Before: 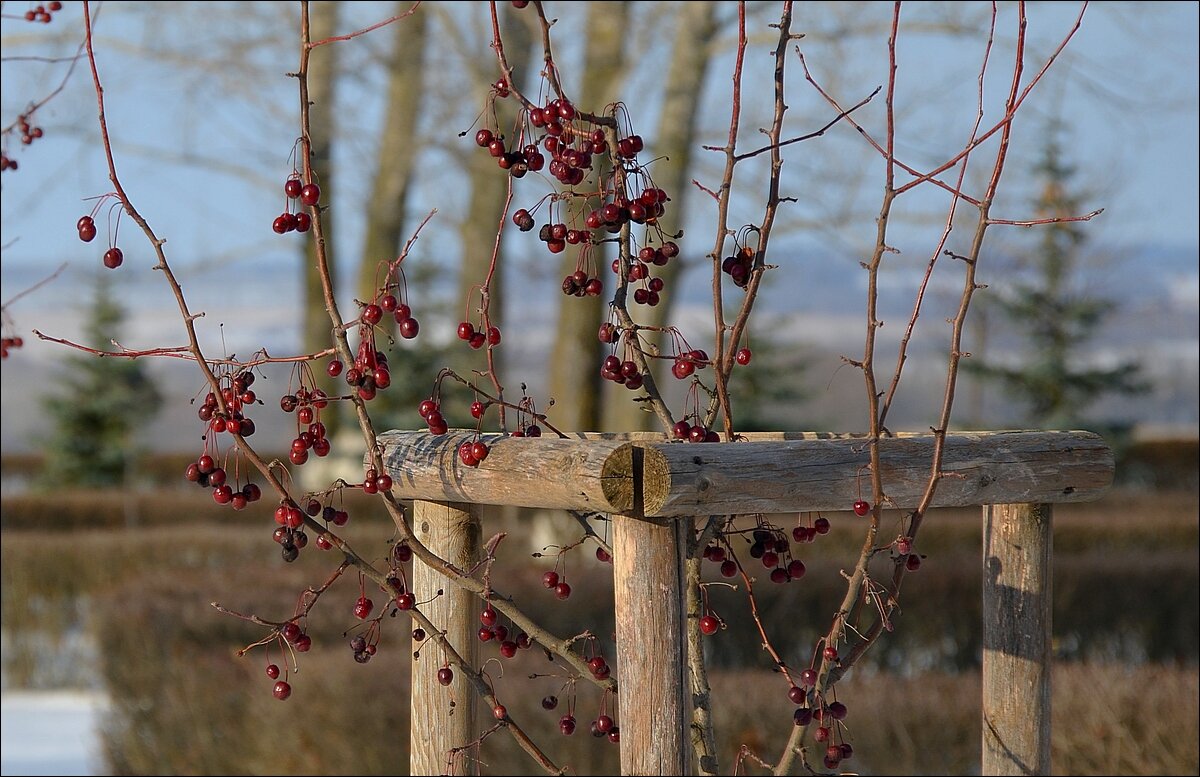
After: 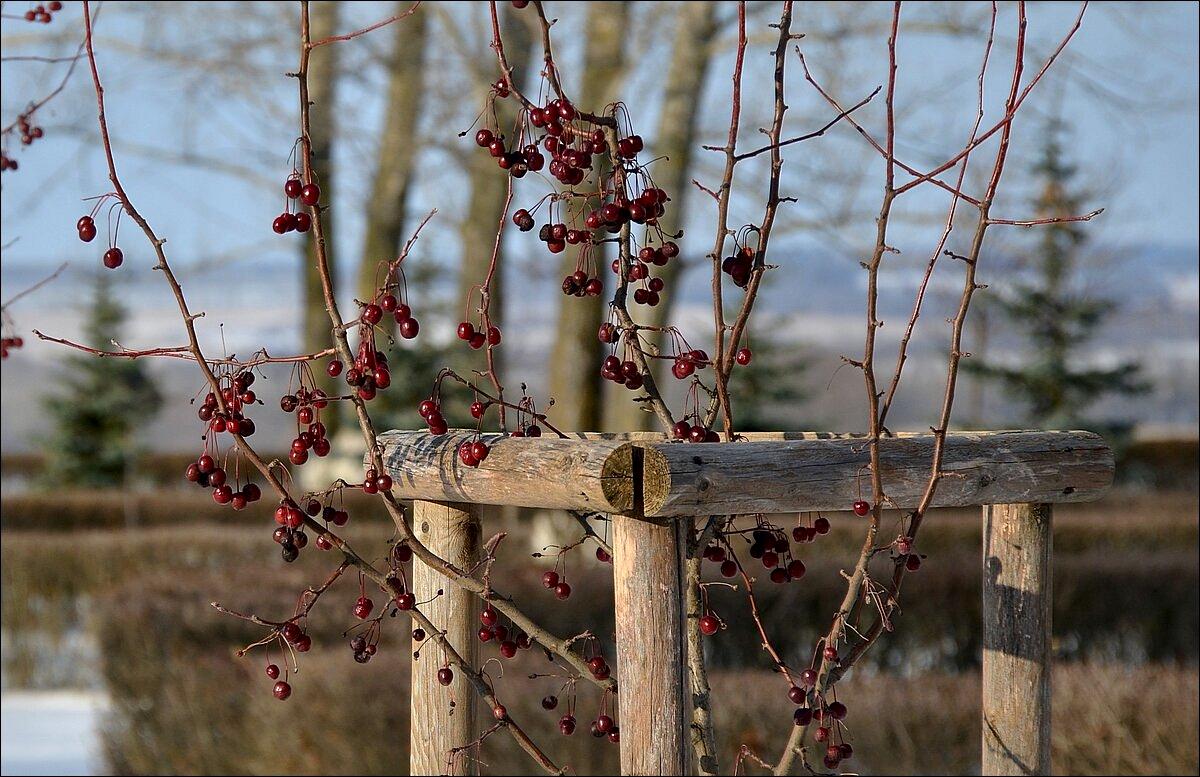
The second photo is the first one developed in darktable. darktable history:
local contrast: mode bilateral grid, contrast 25, coarseness 59, detail 152%, midtone range 0.2
